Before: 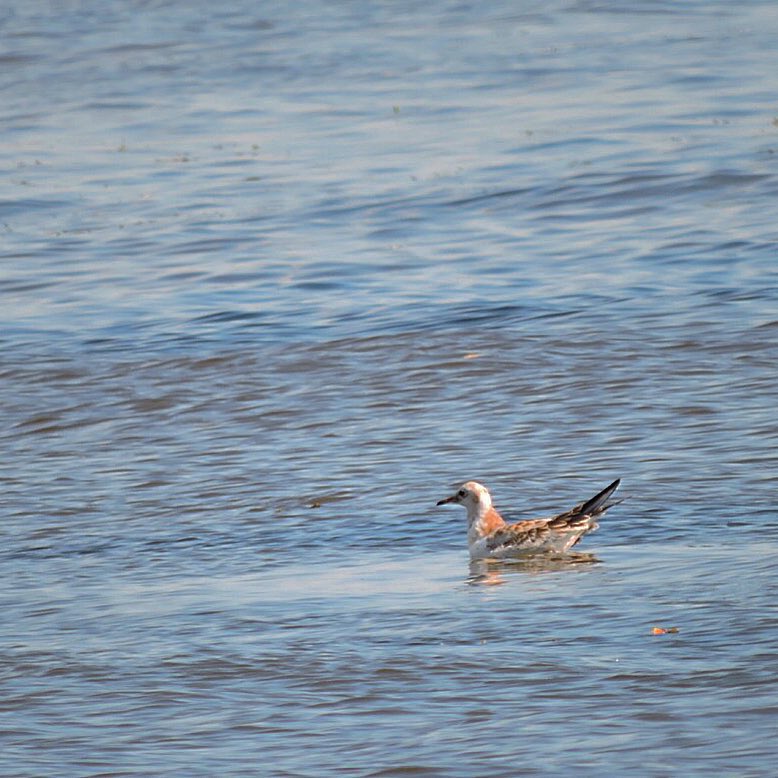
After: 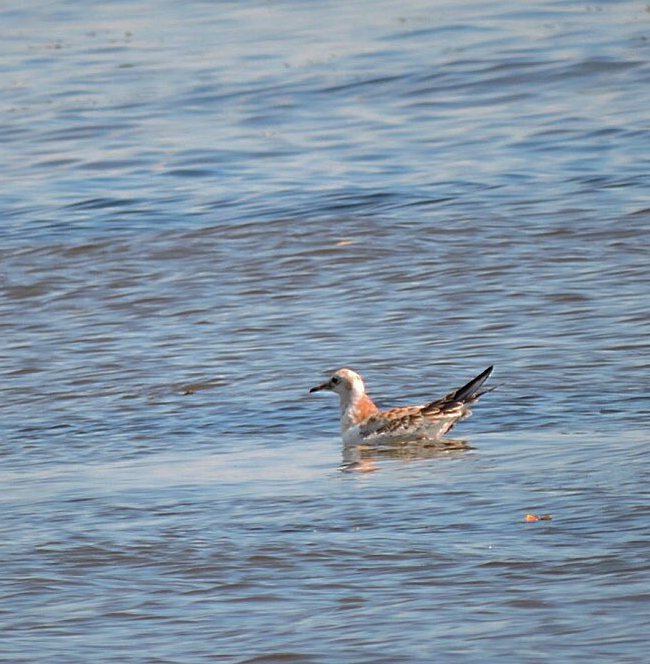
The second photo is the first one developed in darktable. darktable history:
crop: left 16.413%, top 14.536%
